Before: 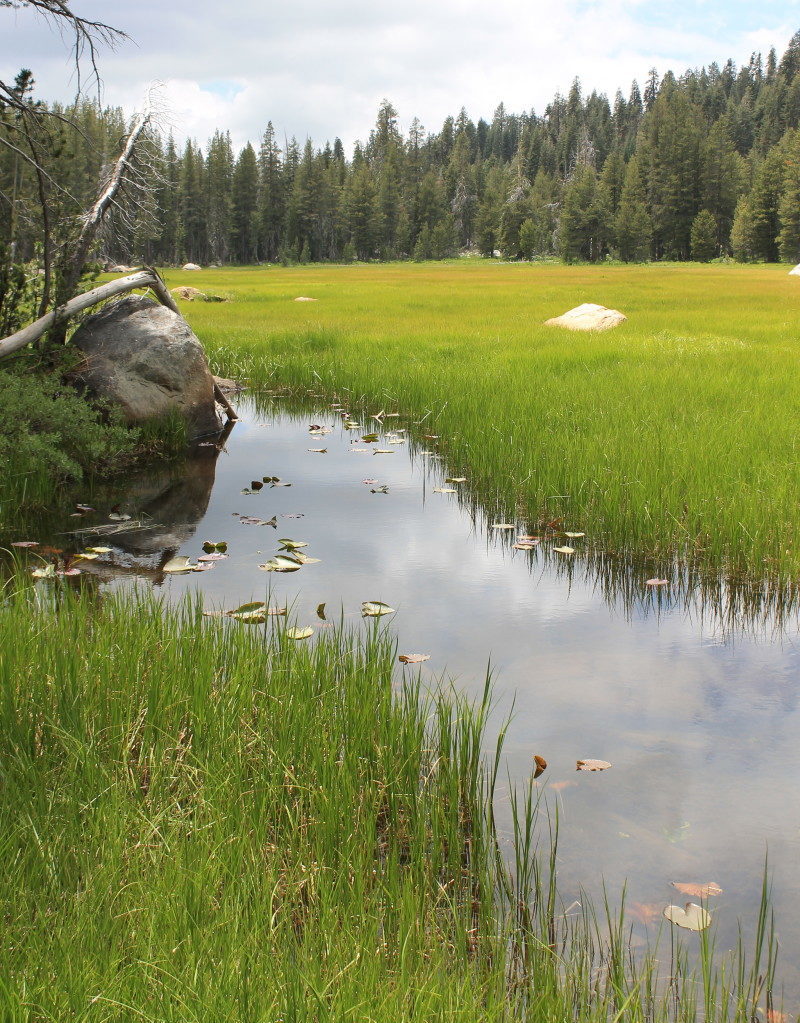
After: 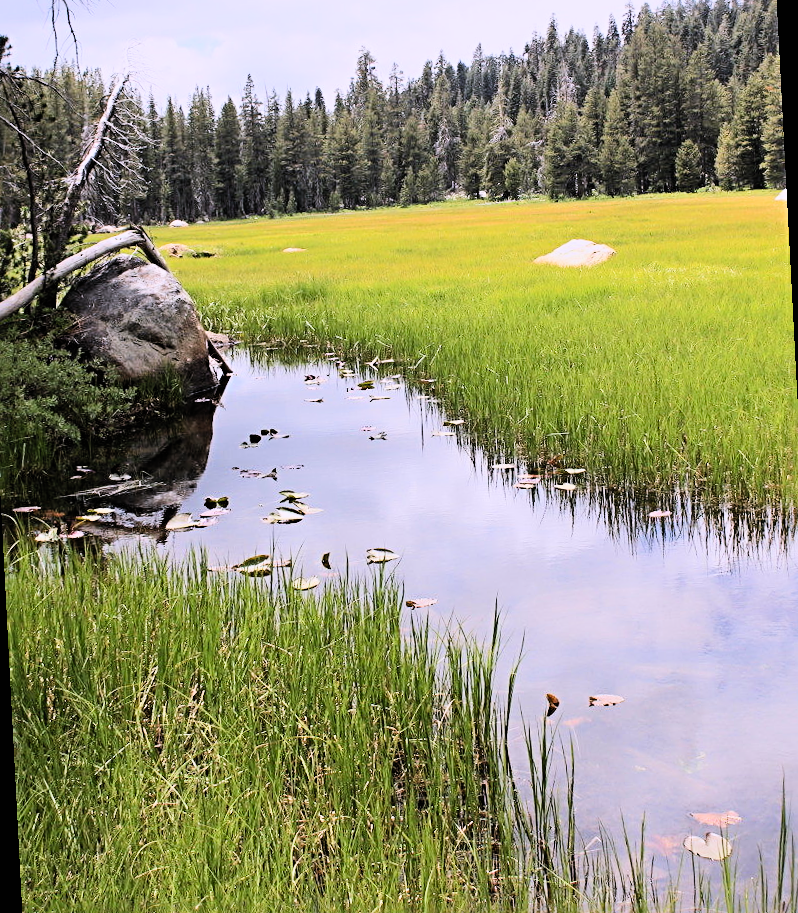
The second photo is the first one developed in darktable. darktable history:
rotate and perspective: rotation -3°, crop left 0.031, crop right 0.968, crop top 0.07, crop bottom 0.93
white balance: red 1.042, blue 1.17
contrast brightness saturation: contrast 0.2, brightness 0.15, saturation 0.14
filmic rgb: black relative exposure -5 EV, hardness 2.88, contrast 1.3, highlights saturation mix -10%
sharpen: radius 4
